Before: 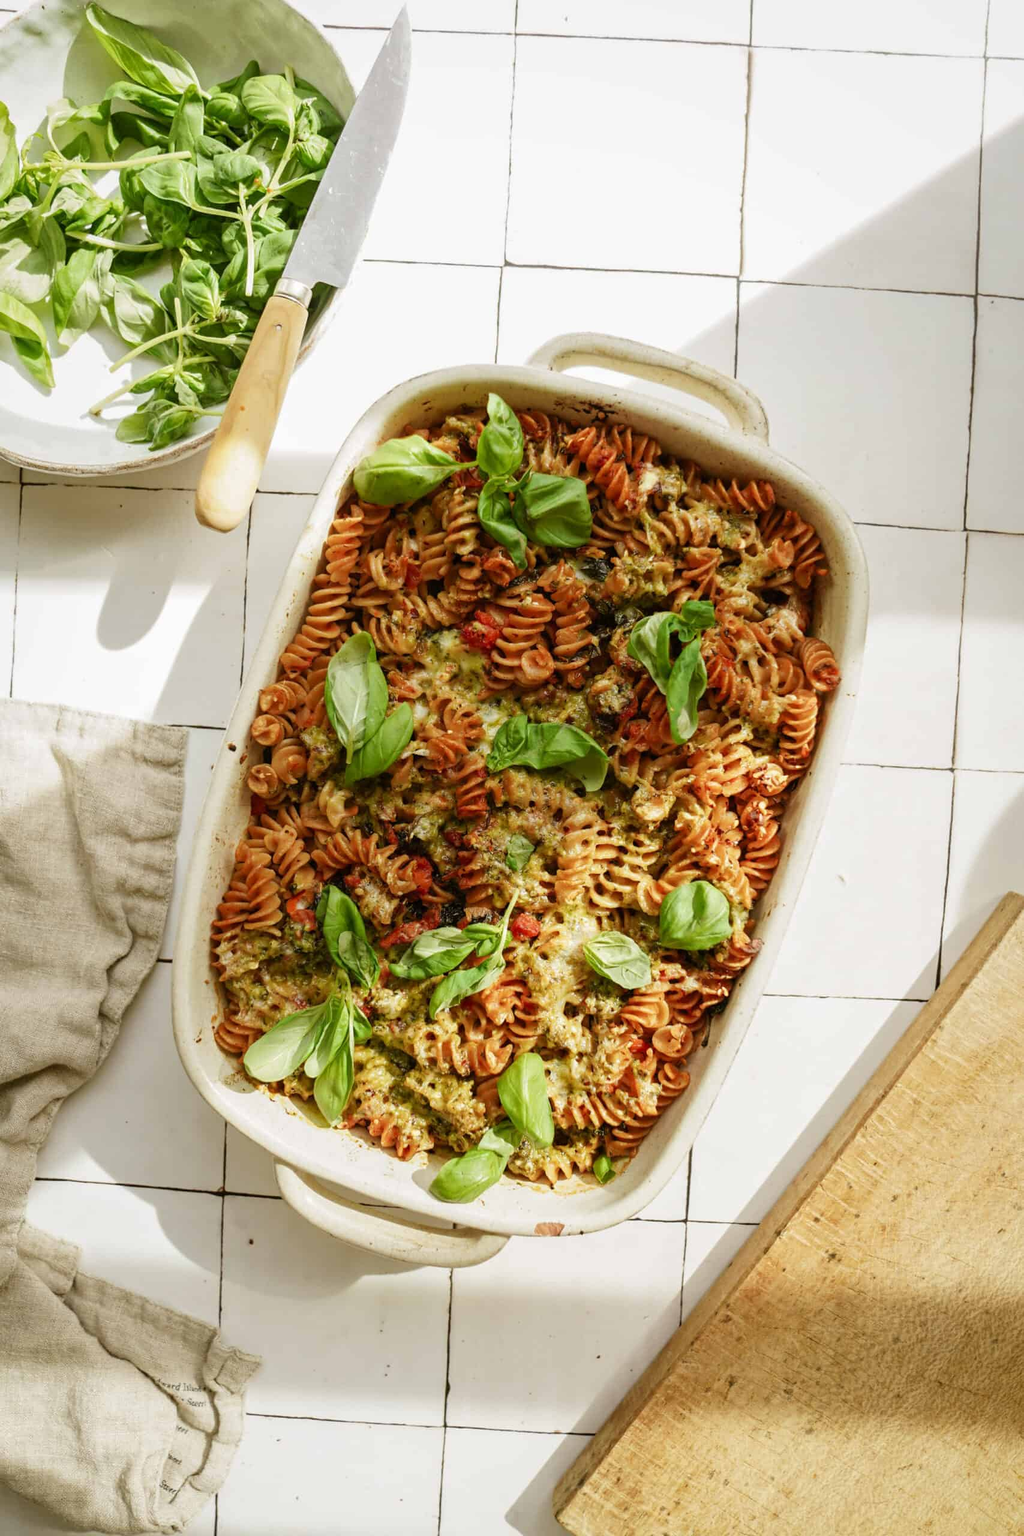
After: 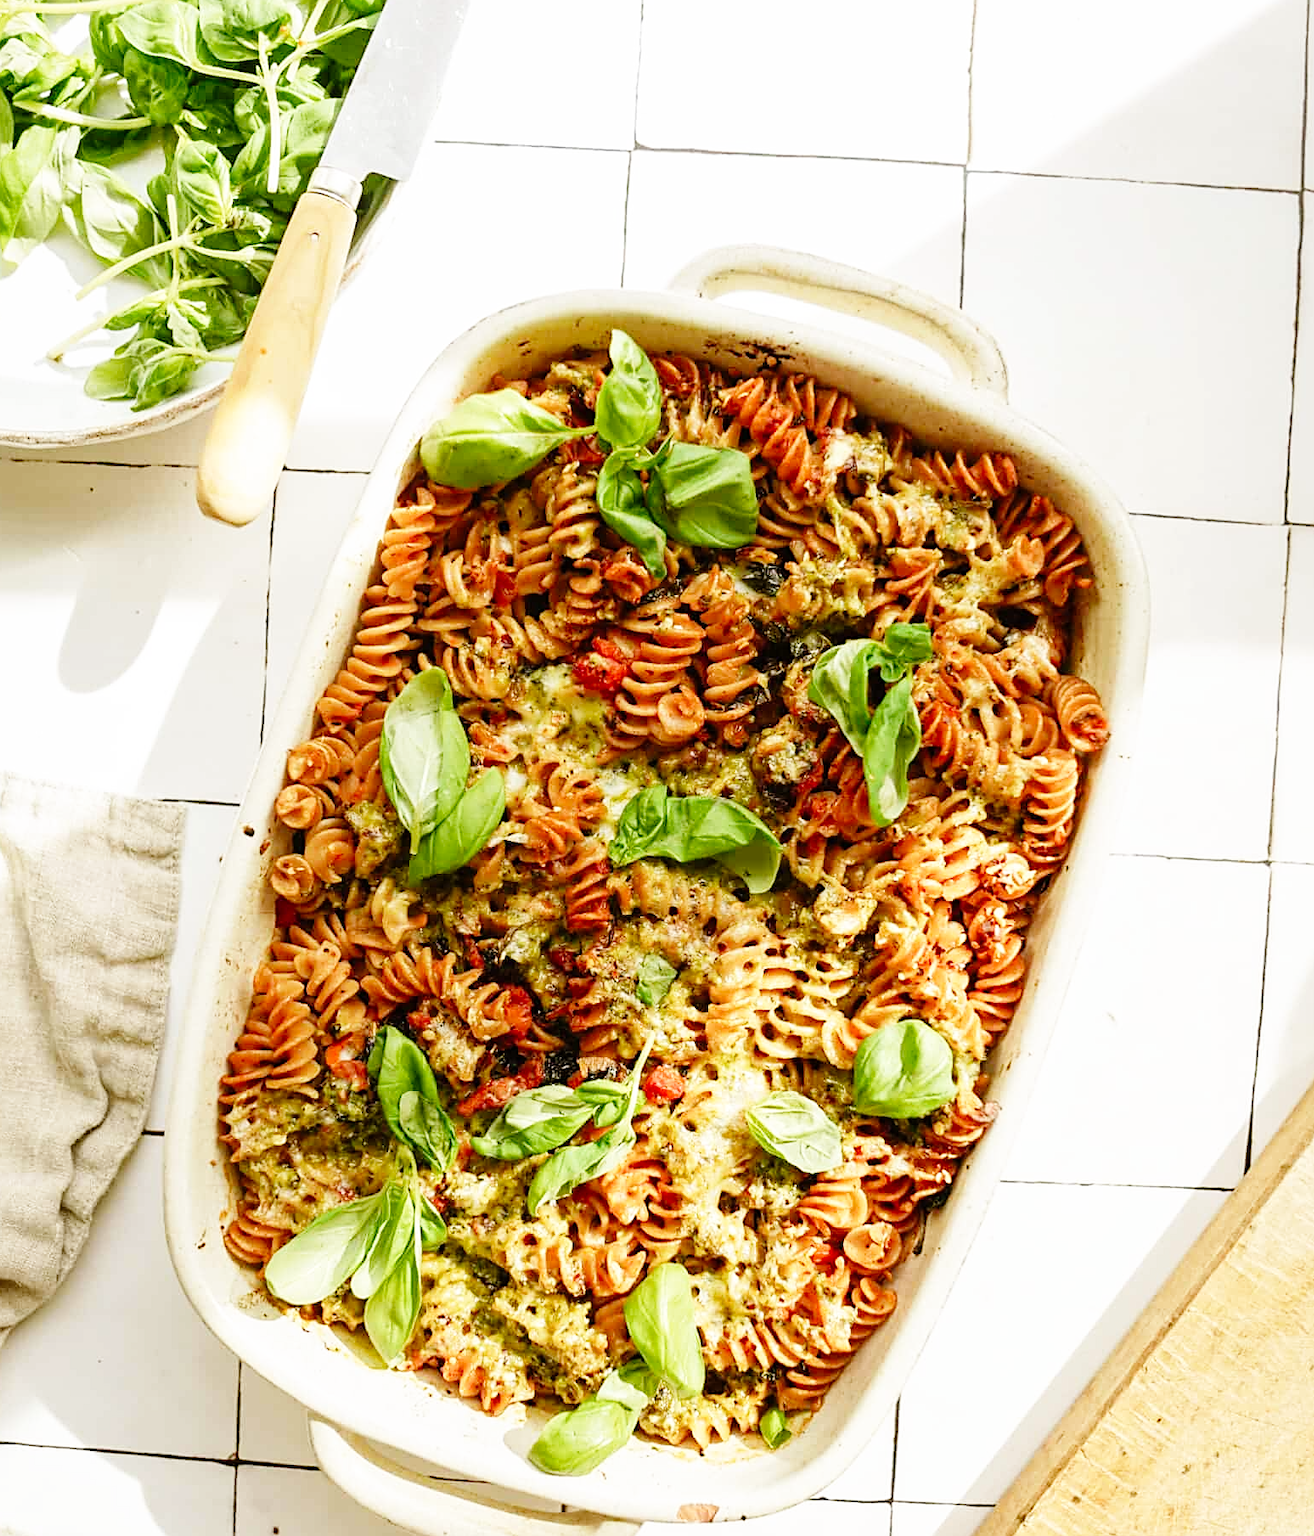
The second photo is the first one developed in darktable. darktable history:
sharpen: on, module defaults
crop: left 5.541%, top 10.448%, right 3.718%, bottom 18.883%
base curve: curves: ch0 [(0, 0) (0.008, 0.007) (0.022, 0.029) (0.048, 0.089) (0.092, 0.197) (0.191, 0.399) (0.275, 0.534) (0.357, 0.65) (0.477, 0.78) (0.542, 0.833) (0.799, 0.973) (1, 1)], preserve colors none
